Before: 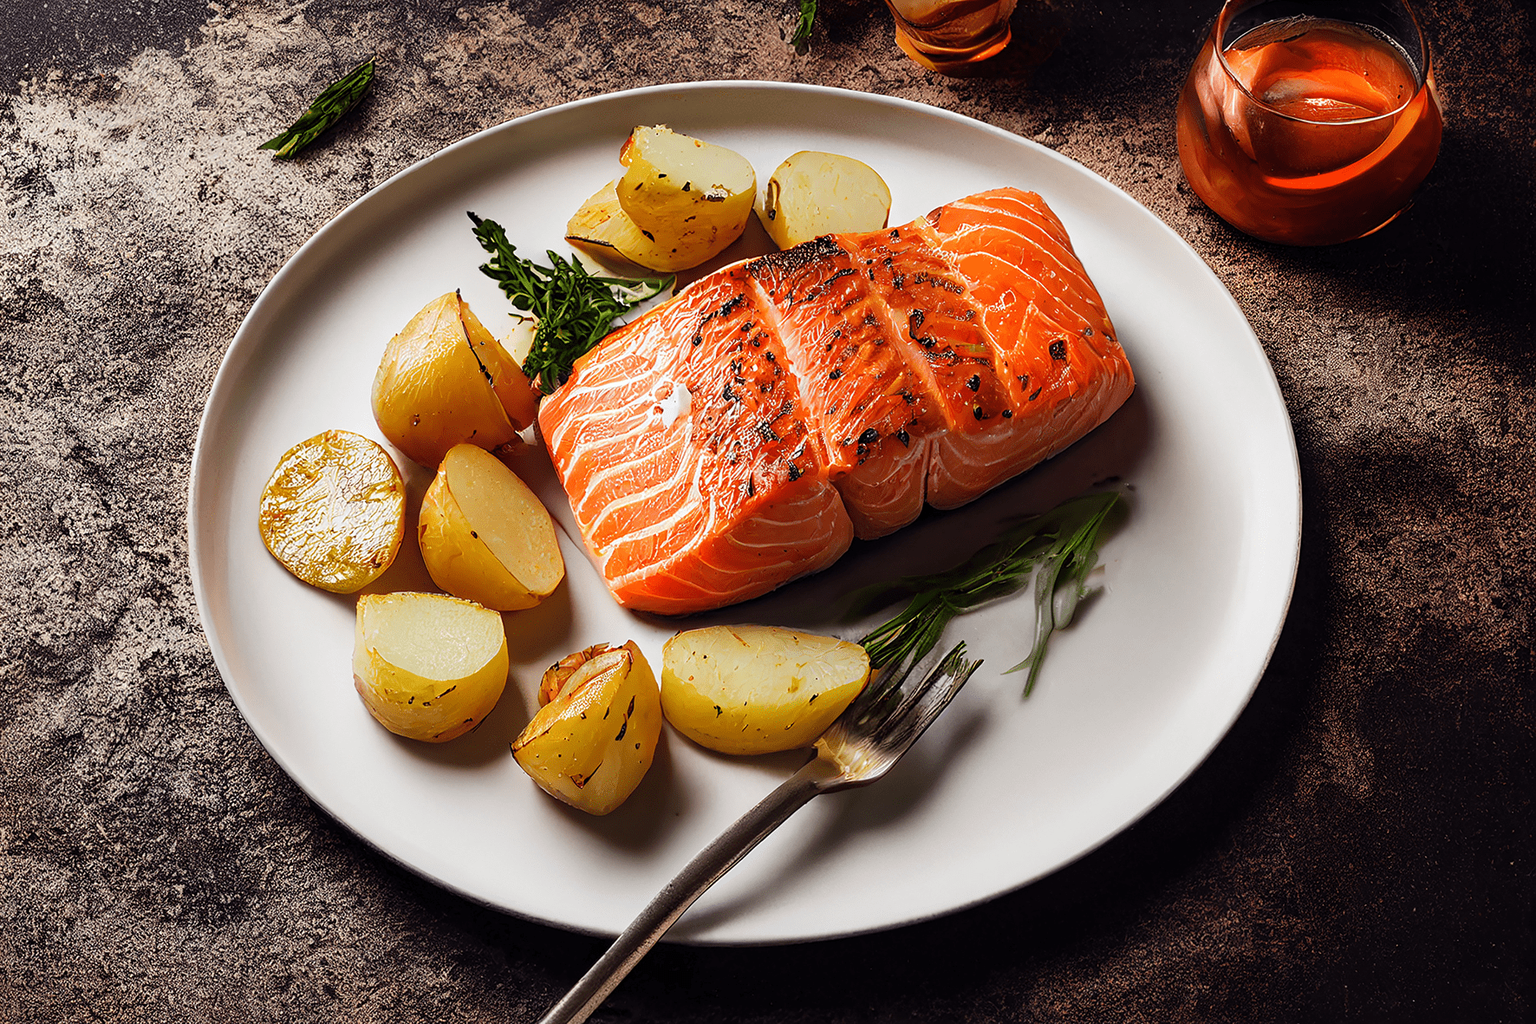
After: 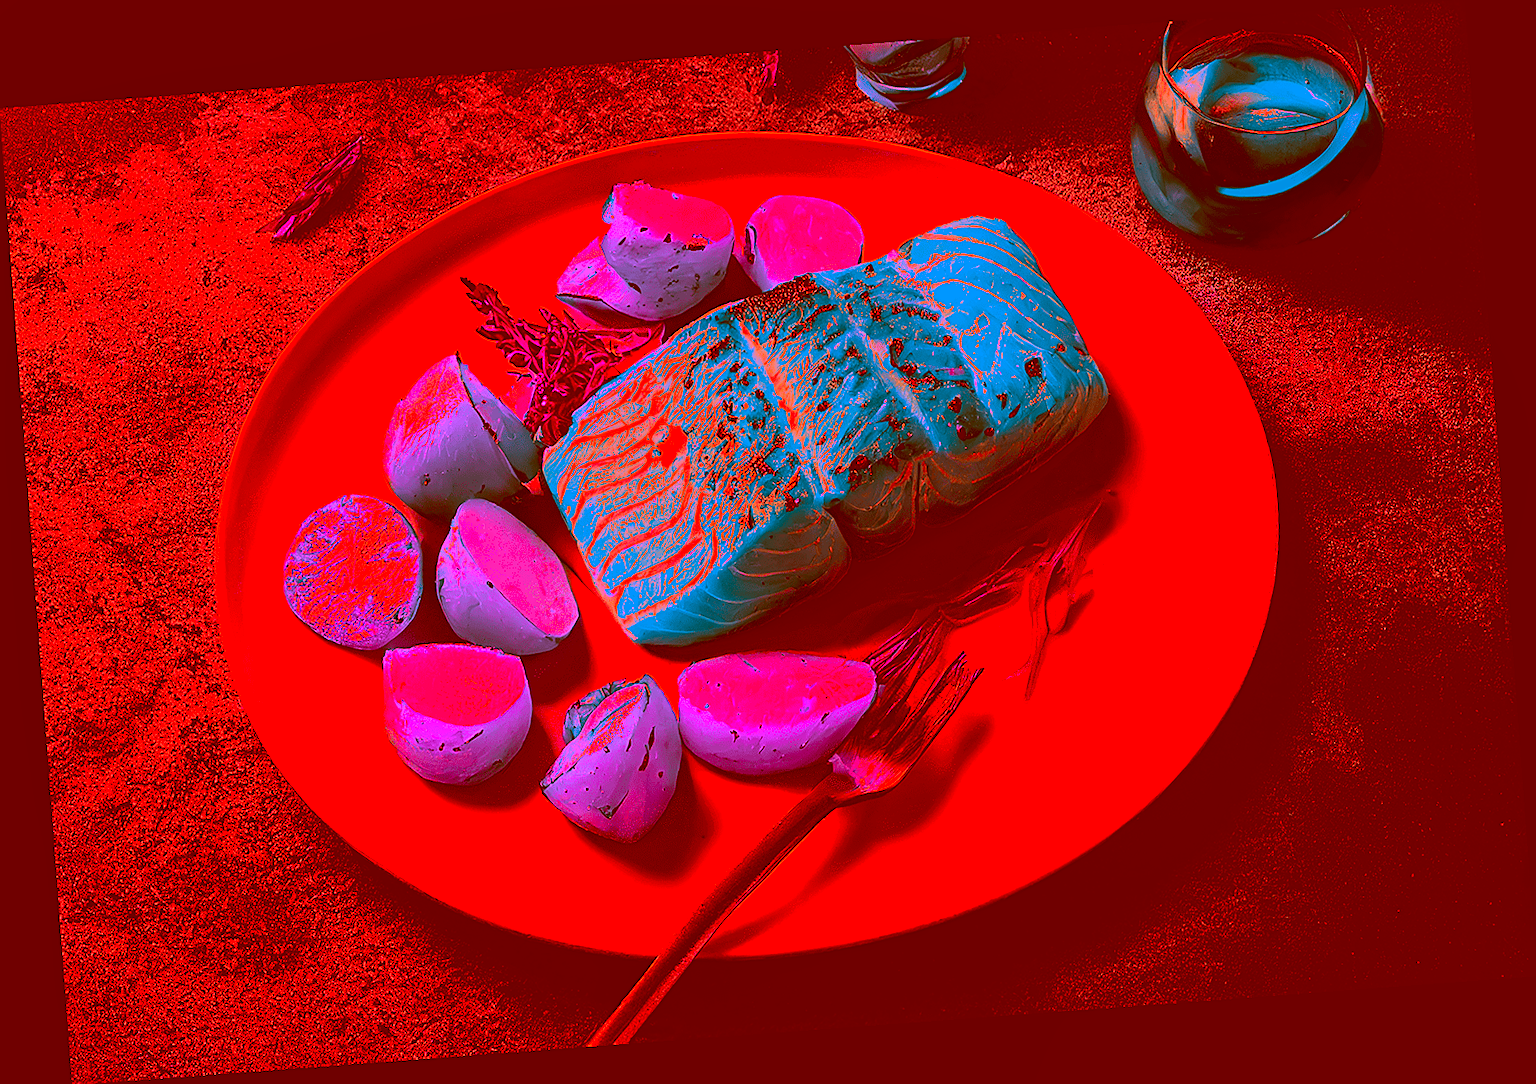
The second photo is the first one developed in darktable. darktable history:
sharpen: on, module defaults
exposure: exposure -0.462 EV, compensate highlight preservation false
local contrast: highlights 100%, shadows 100%, detail 120%, midtone range 0.2
white balance: emerald 1
color correction: highlights a* -39.68, highlights b* -40, shadows a* -40, shadows b* -40, saturation -3
rotate and perspective: rotation -4.25°, automatic cropping off
